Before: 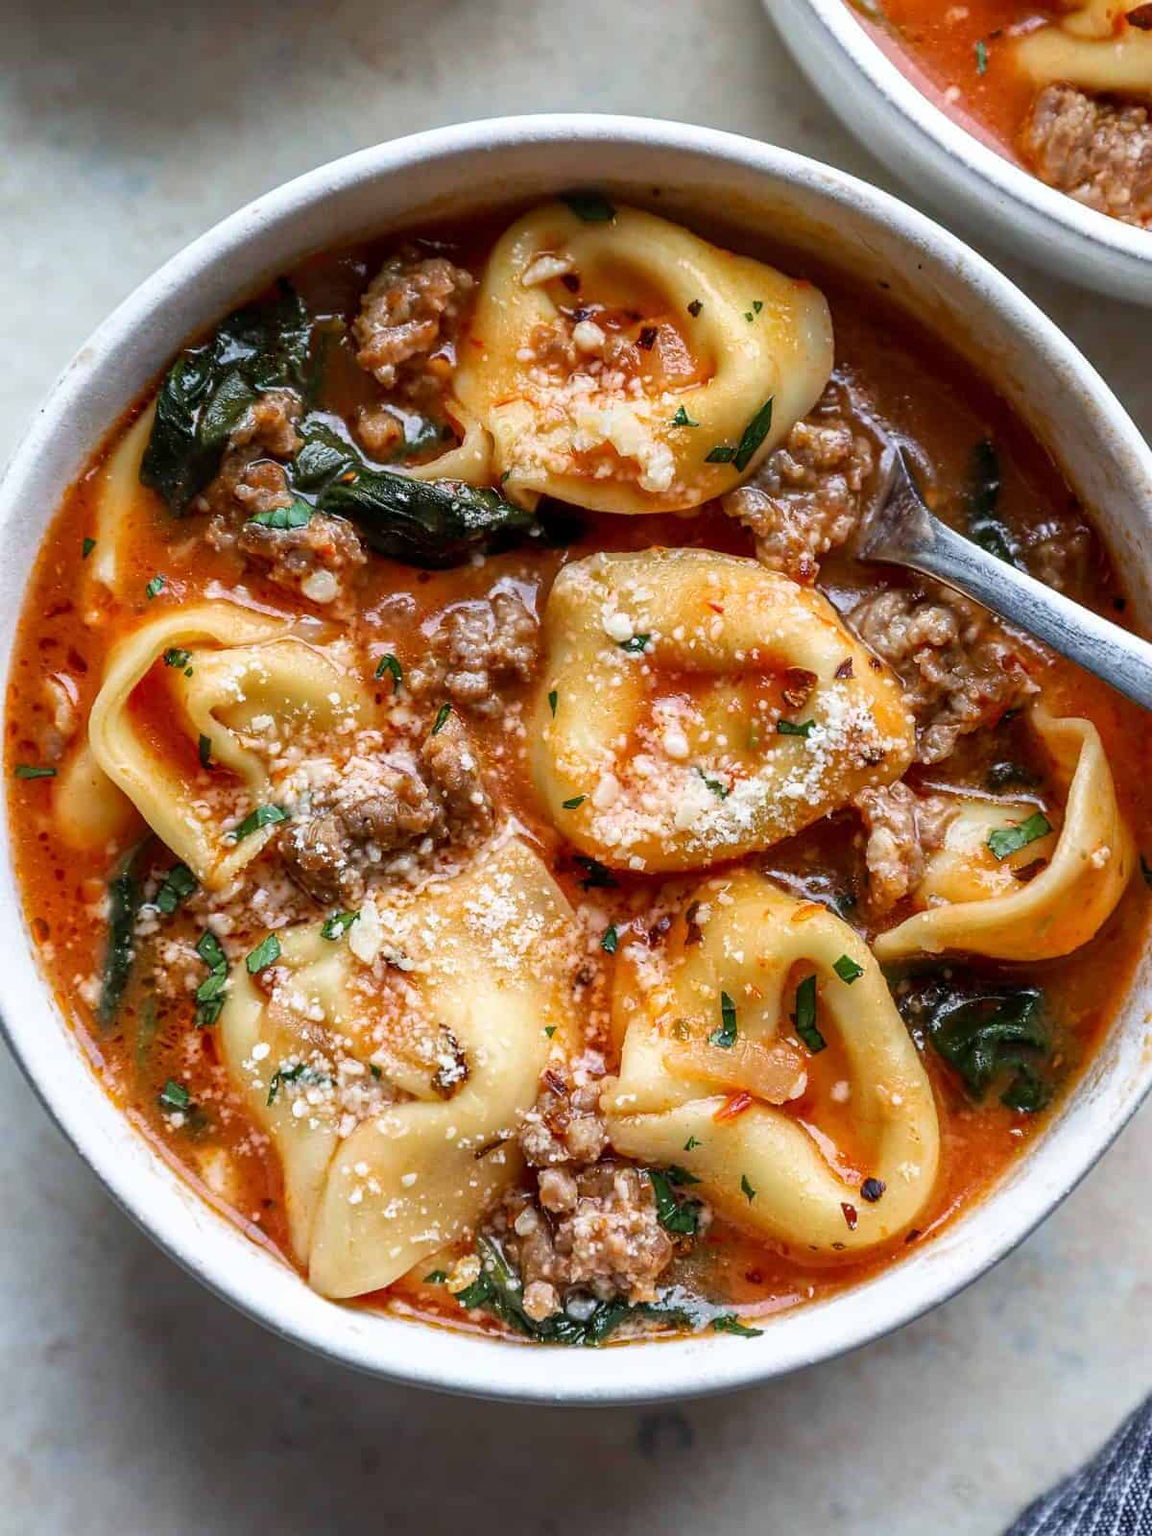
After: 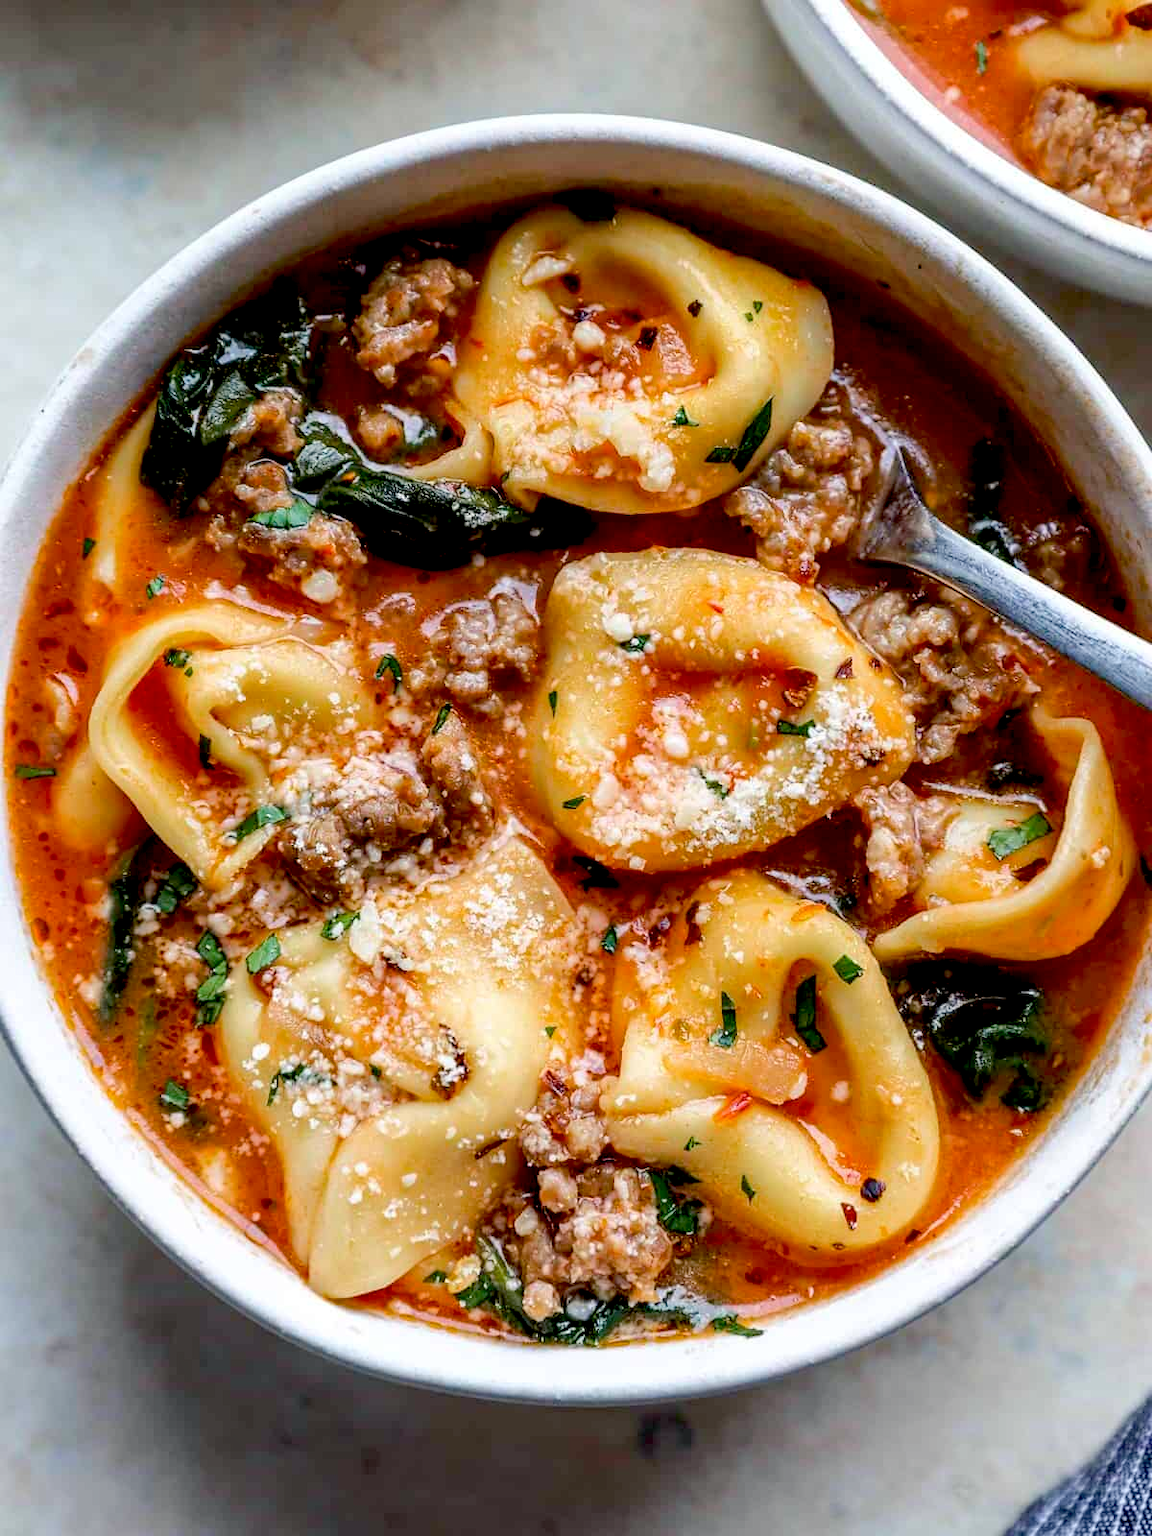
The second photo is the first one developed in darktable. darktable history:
tone equalizer: mask exposure compensation -0.505 EV
color balance rgb: shadows lift › chroma 2.022%, shadows lift › hue 247.49°, perceptual saturation grading › global saturation 0.559%, perceptual brilliance grading › mid-tones 10.848%, perceptual brilliance grading › shadows 14.862%
exposure: black level correction 0.016, exposure -0.009 EV, compensate exposure bias true, compensate highlight preservation false
